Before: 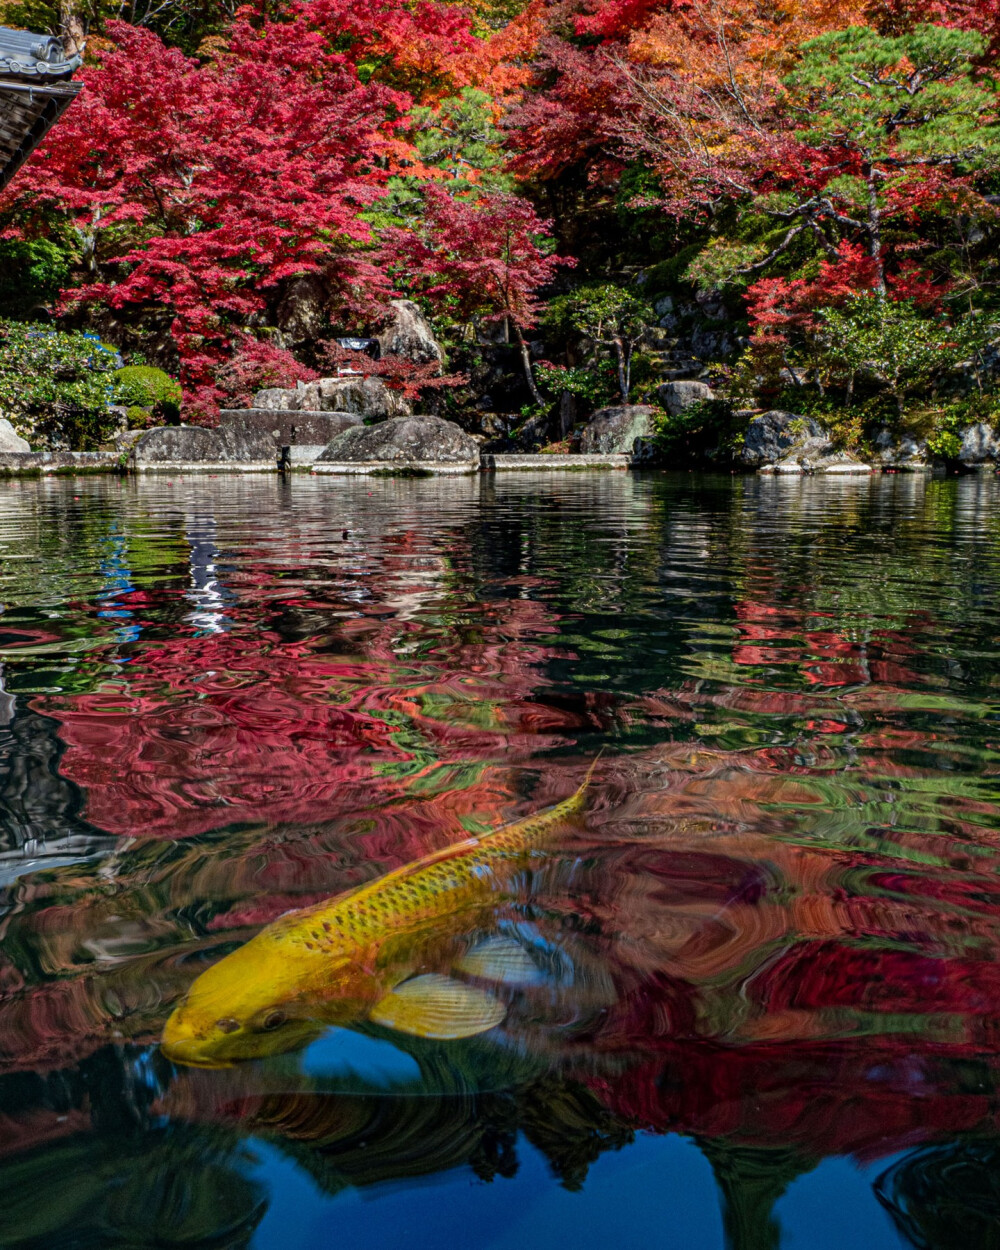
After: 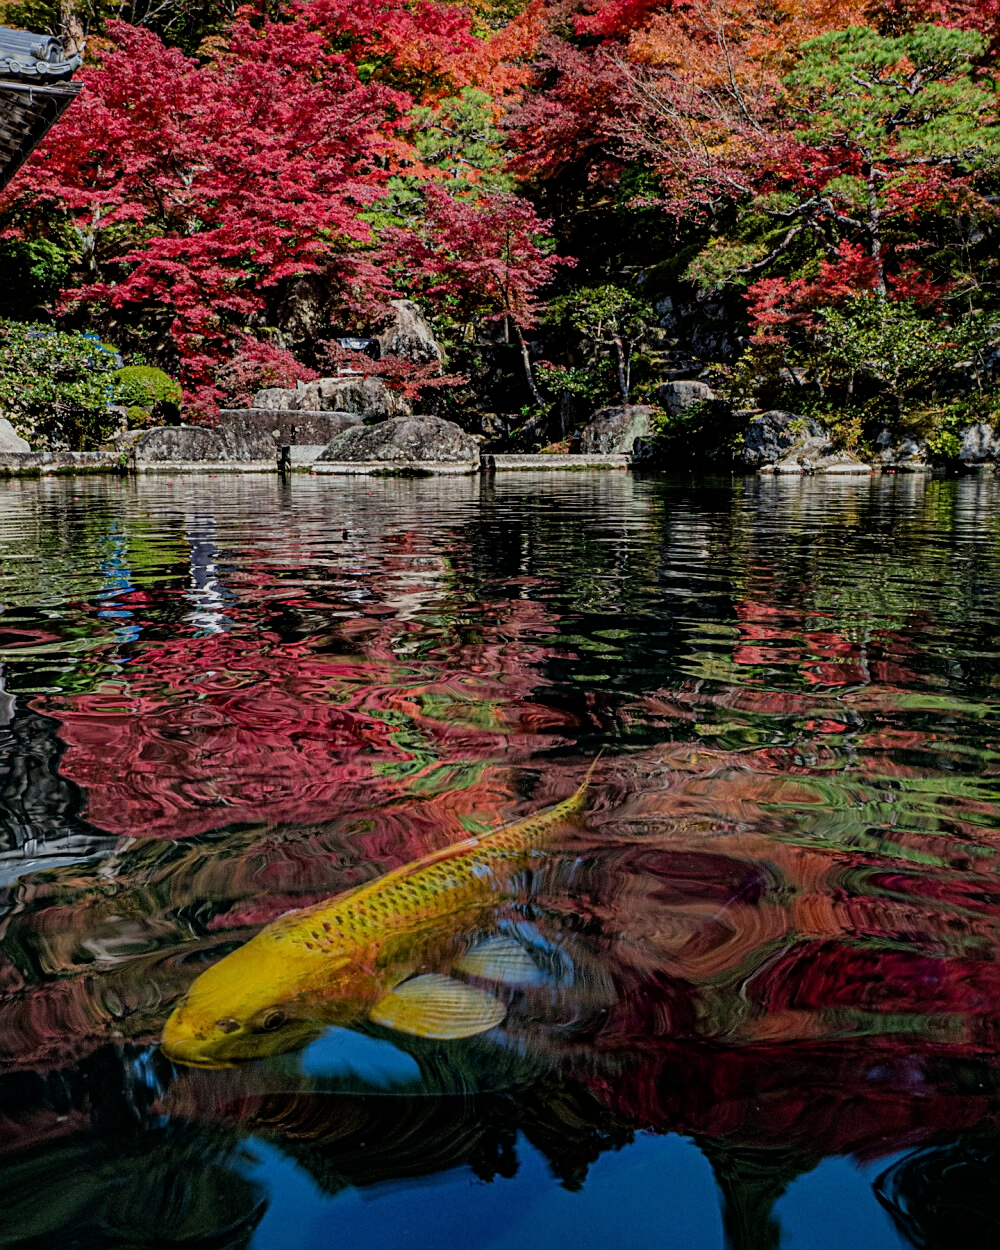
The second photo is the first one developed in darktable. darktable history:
sharpen: on, module defaults
filmic rgb: black relative exposure -7.65 EV, white relative exposure 4.56 EV, threshold 3.04 EV, hardness 3.61, contrast 0.987, enable highlight reconstruction true
